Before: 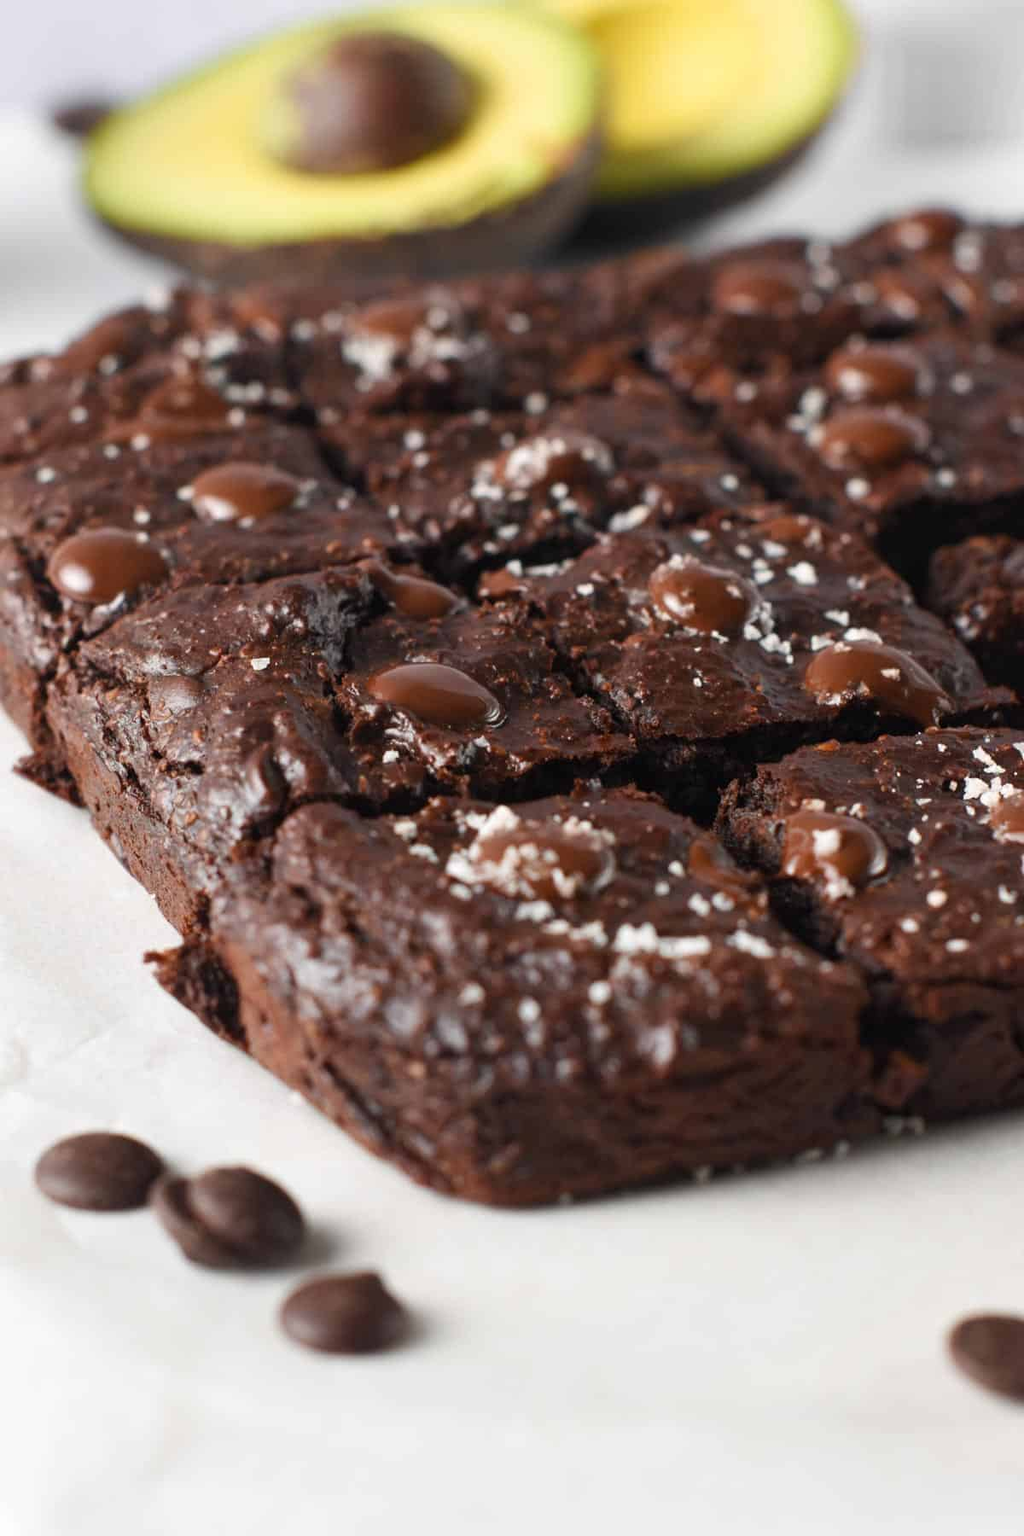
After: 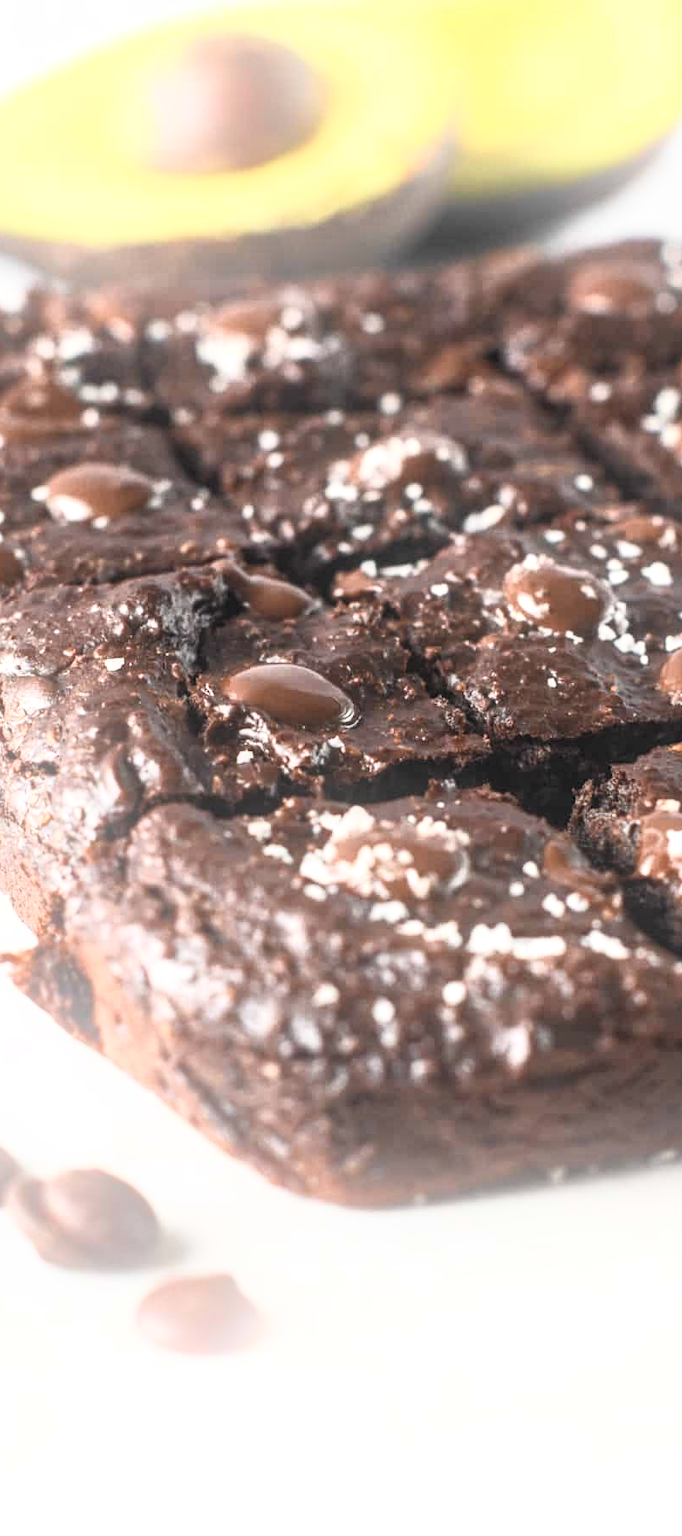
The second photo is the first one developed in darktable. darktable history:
crop and rotate: left 14.292%, right 19.041%
bloom: on, module defaults
contrast brightness saturation: contrast 0.43, brightness 0.56, saturation -0.19
local contrast: detail 130%
